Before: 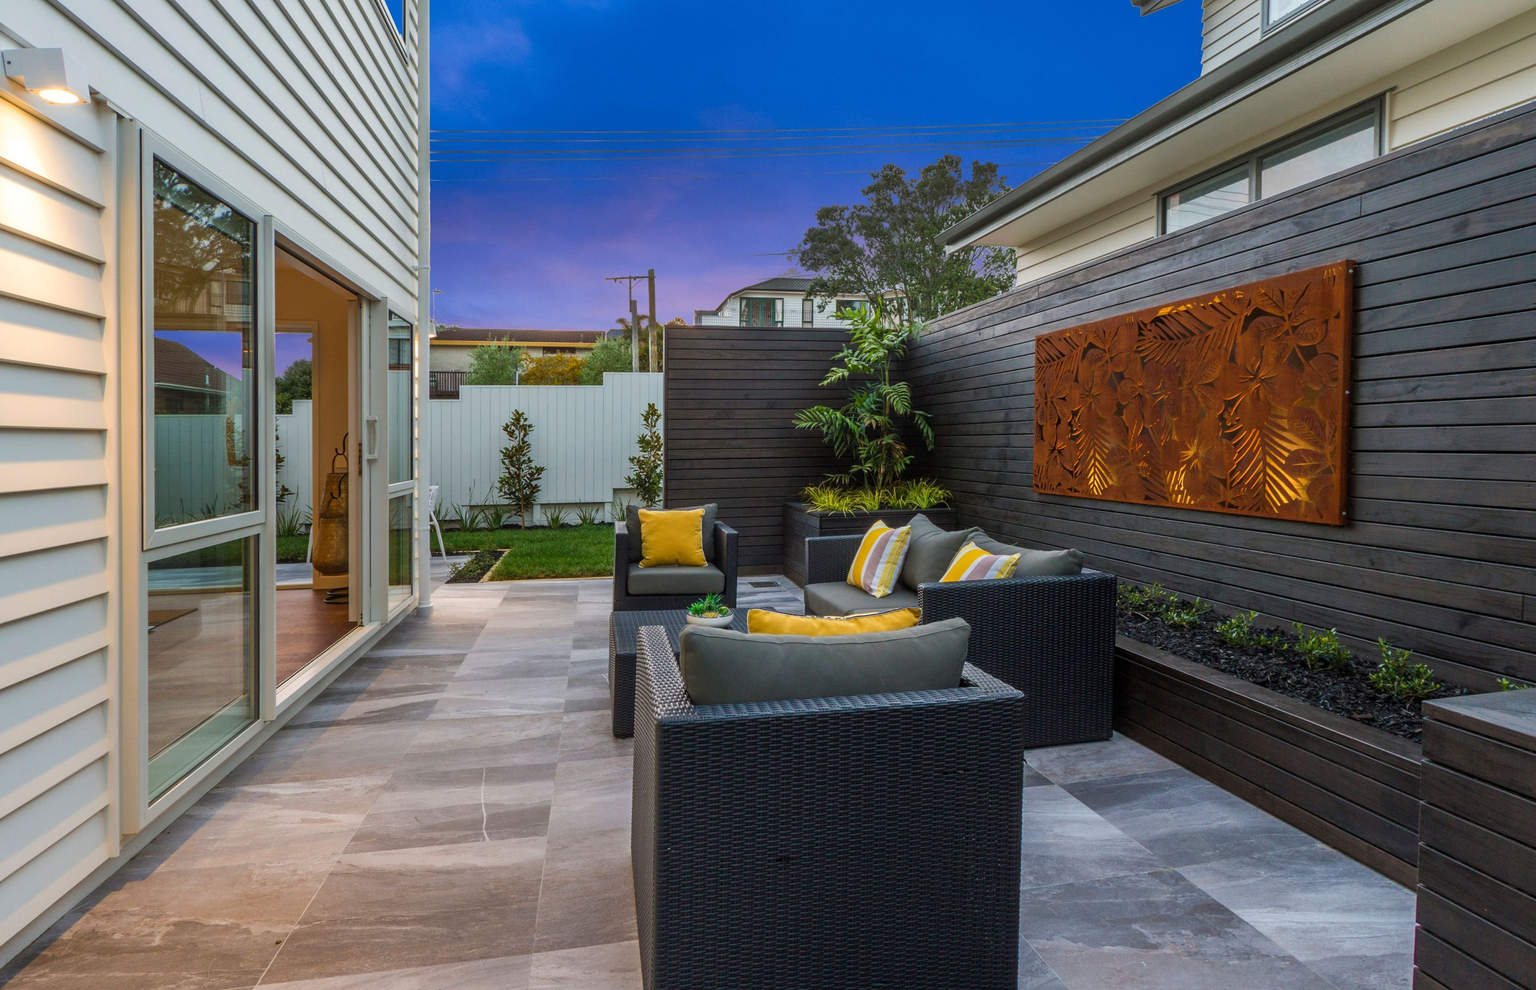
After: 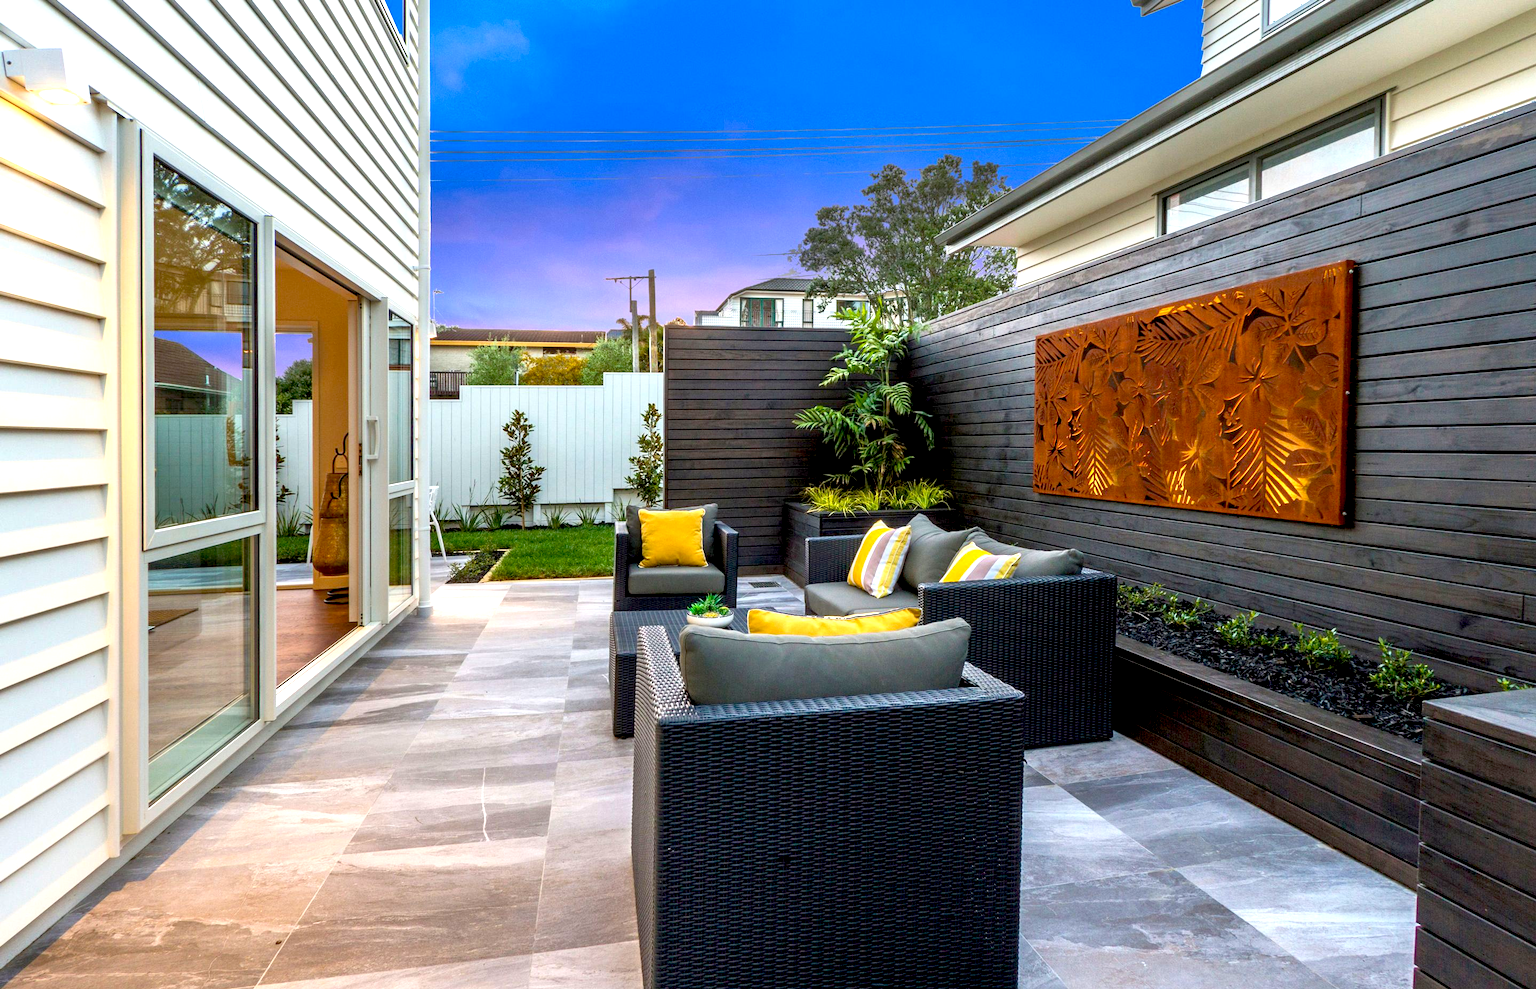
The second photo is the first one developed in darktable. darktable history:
exposure: black level correction 0.011, exposure 1.086 EV, compensate highlight preservation false
shadows and highlights: shadows 3.15, highlights -19.04, soften with gaussian
